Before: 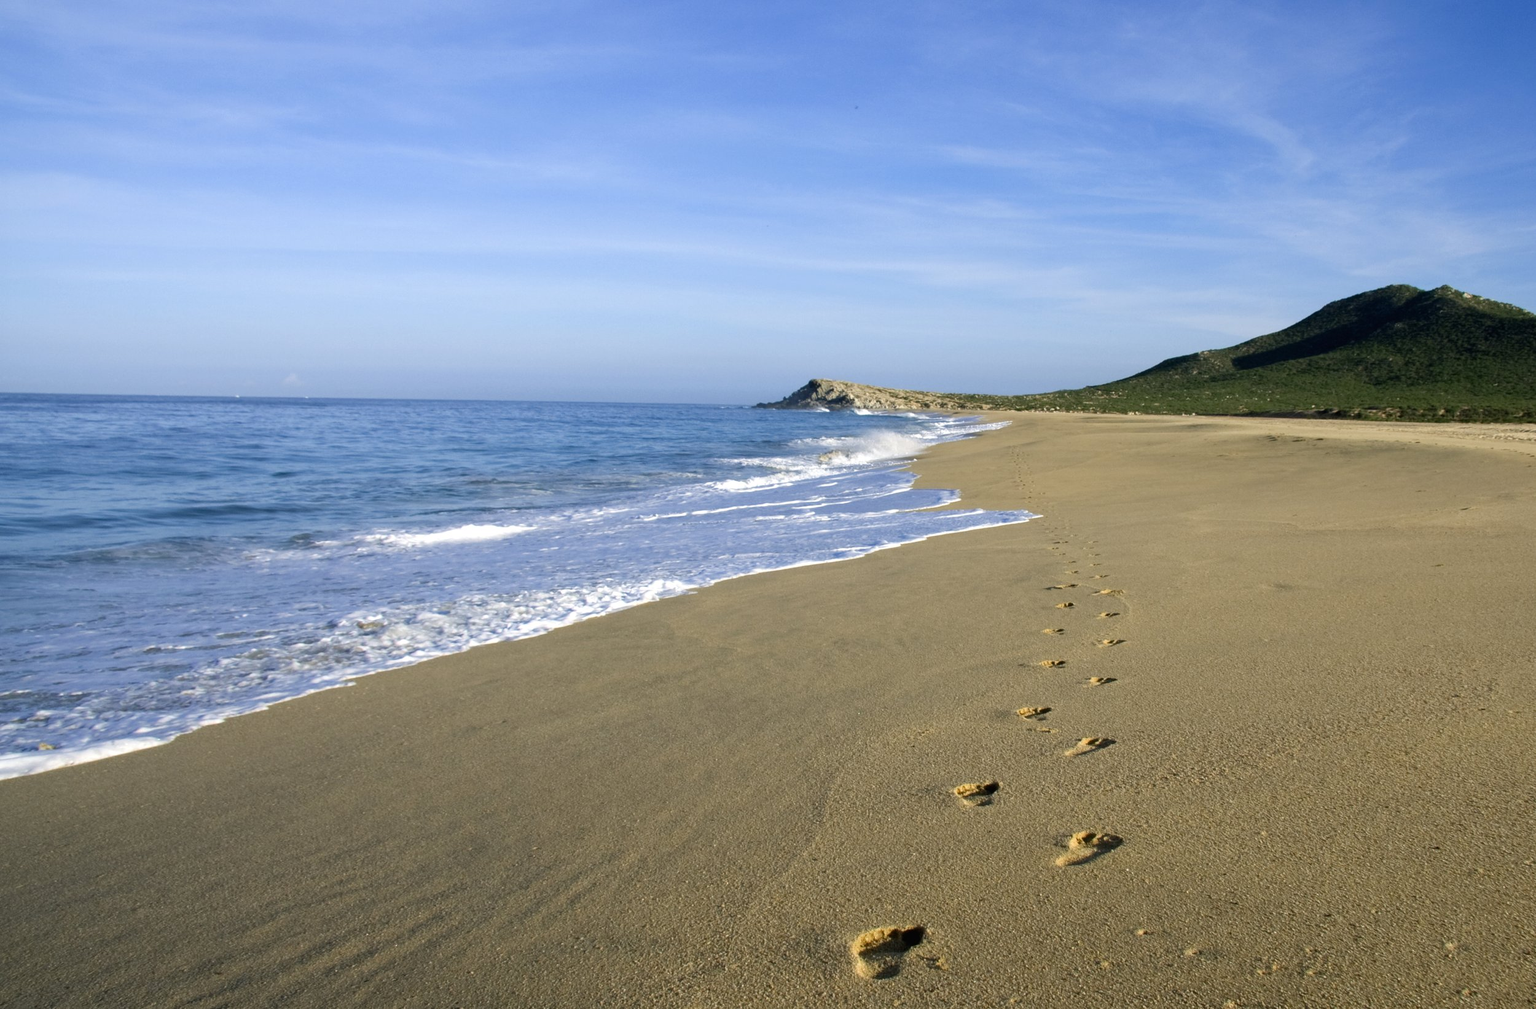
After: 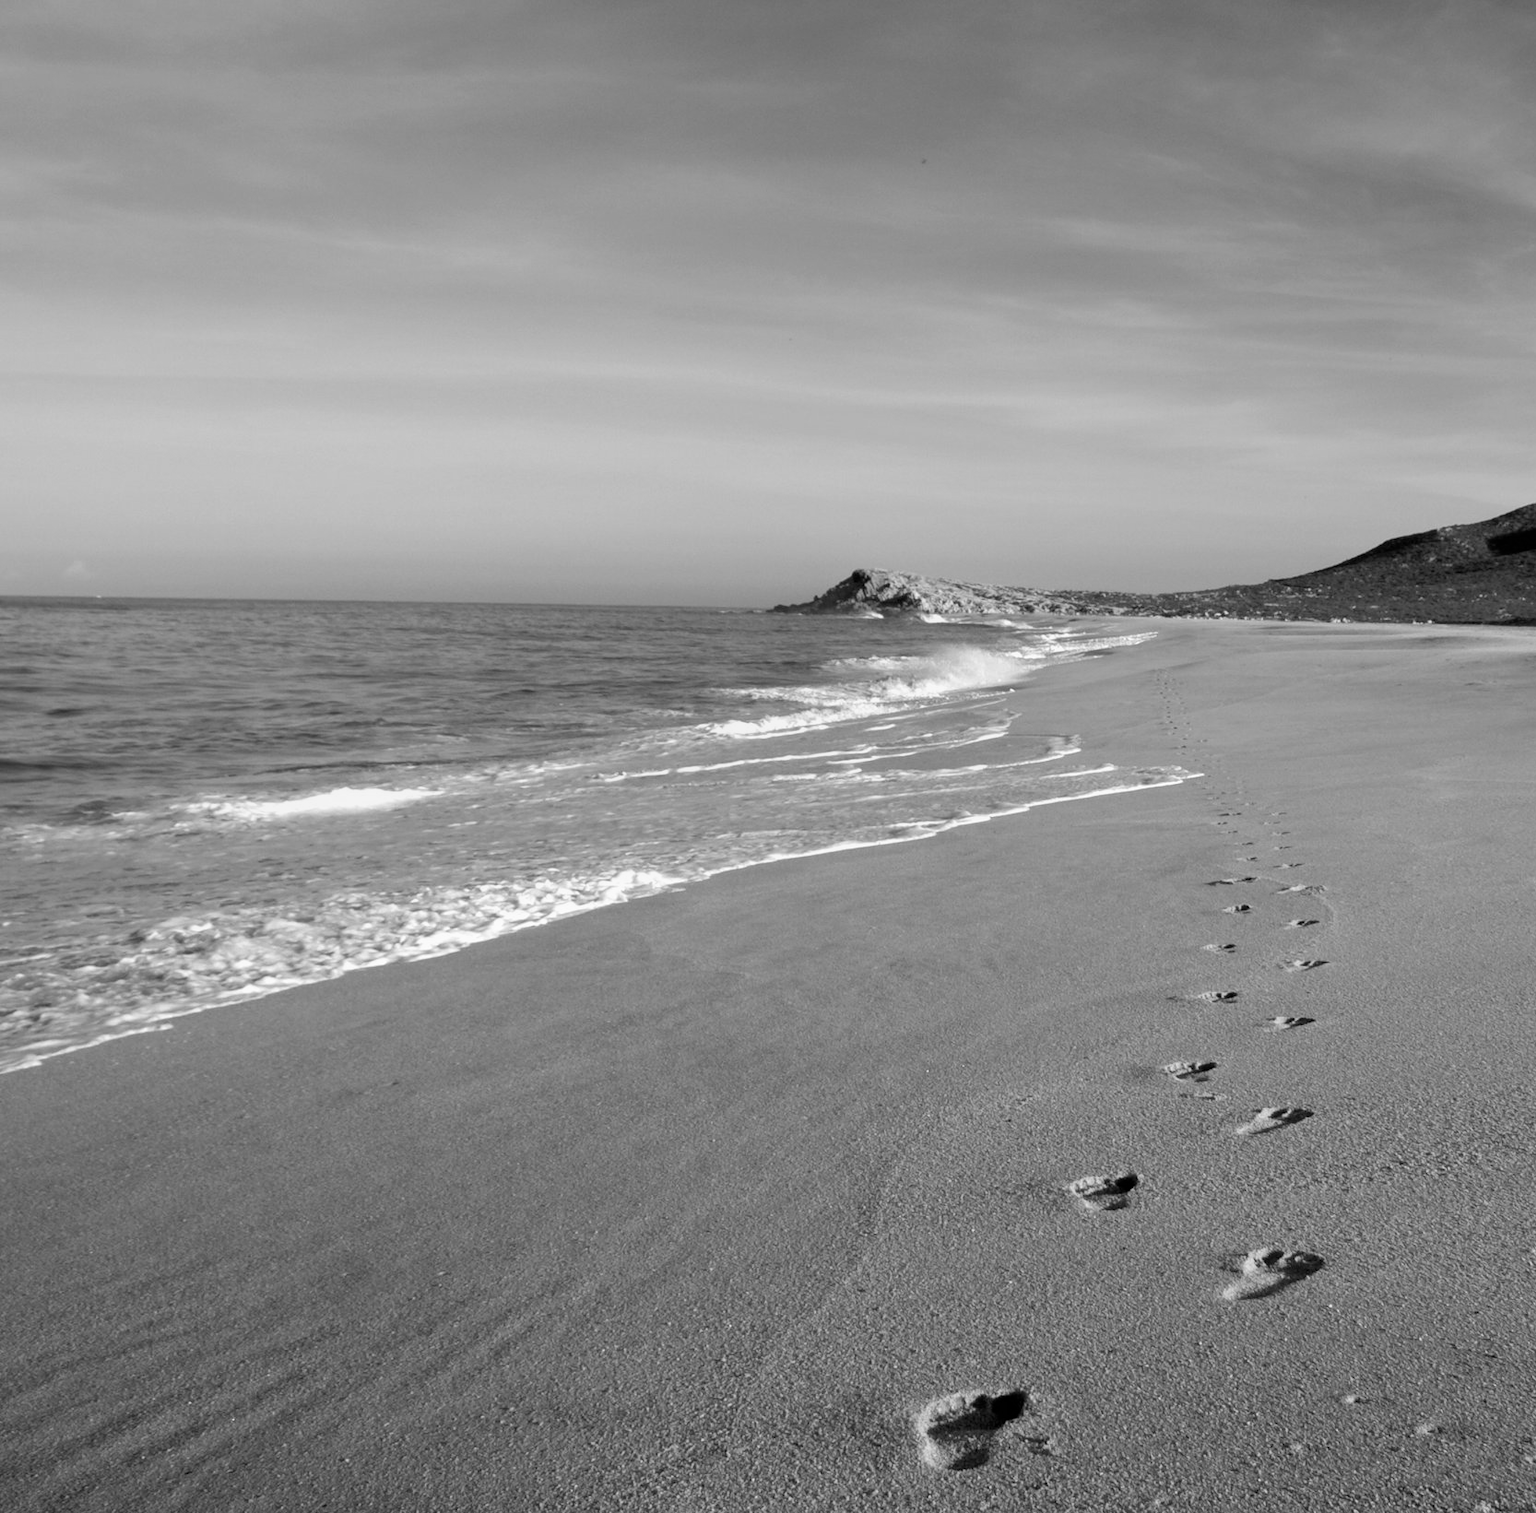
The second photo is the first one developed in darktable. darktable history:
crop and rotate: left 15.754%, right 17.579%
color balance rgb: linear chroma grading › global chroma 18.9%, perceptual saturation grading › global saturation 20%, perceptual saturation grading › highlights -25%, perceptual saturation grading › shadows 50%, global vibrance 18.93%
monochrome: a 16.06, b 15.48, size 1
